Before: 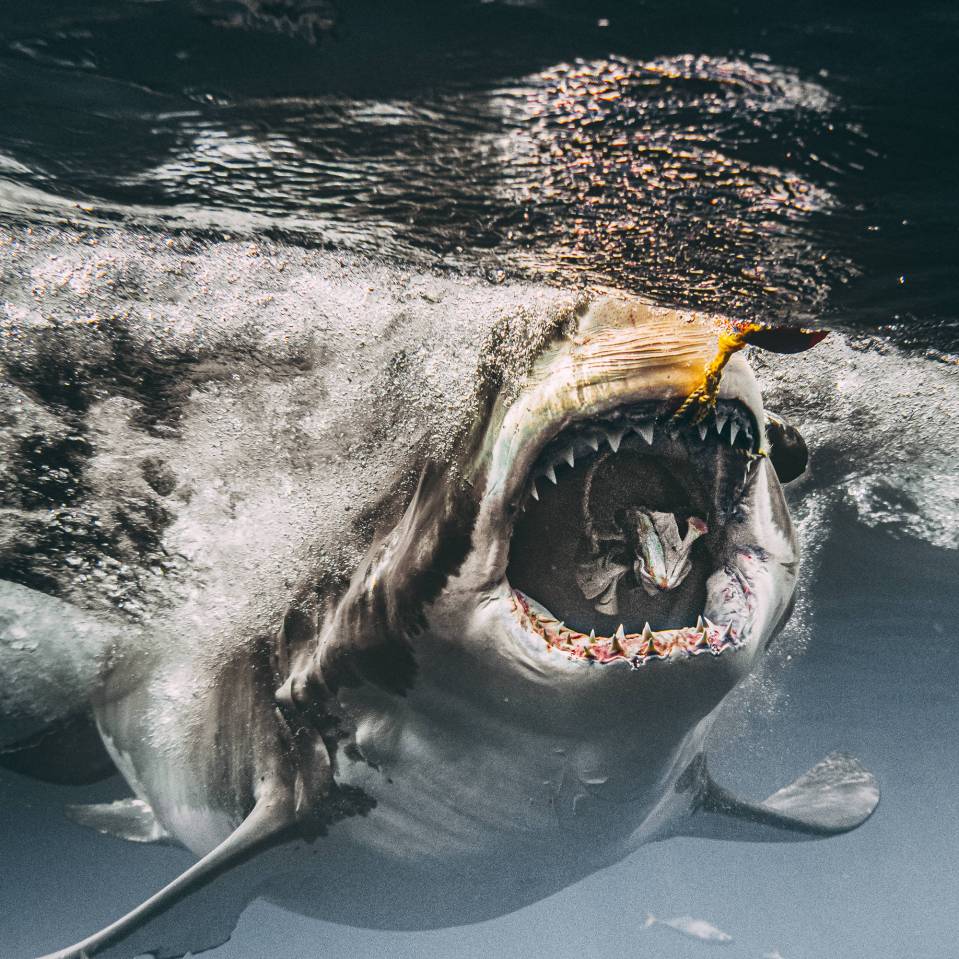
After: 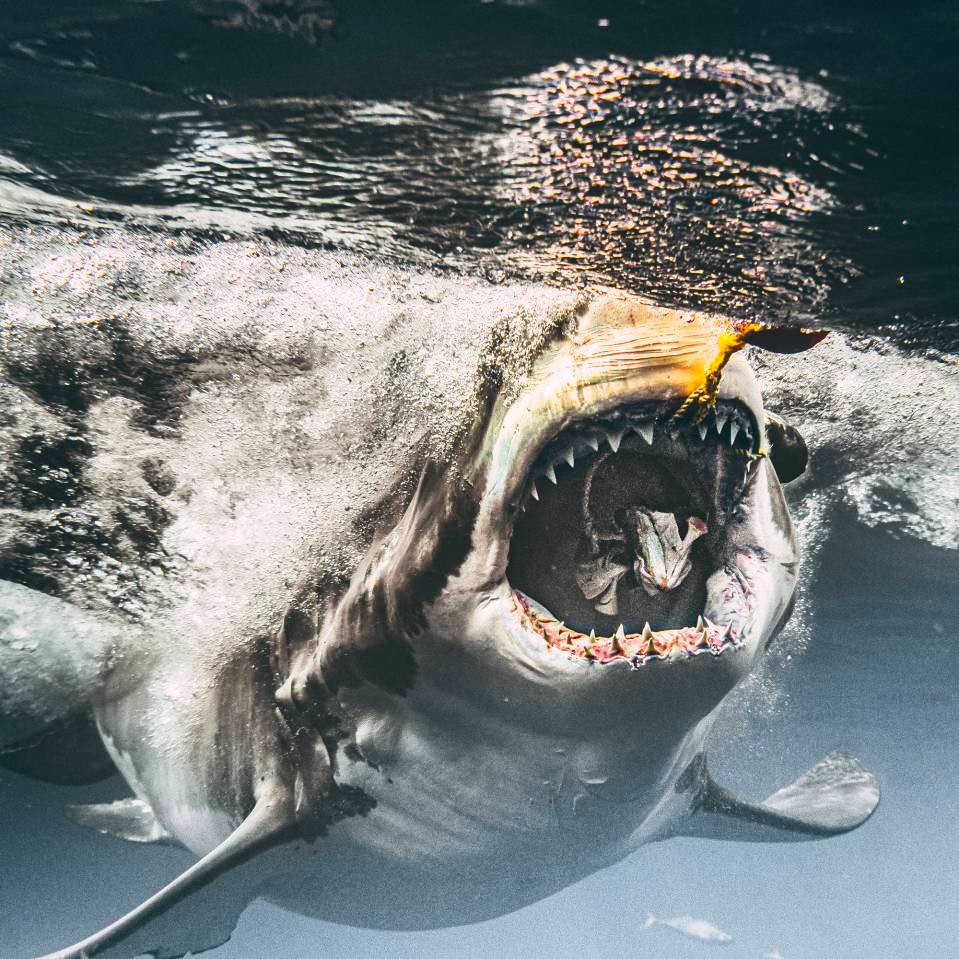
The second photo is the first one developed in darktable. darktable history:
contrast brightness saturation: contrast 0.204, brightness 0.158, saturation 0.226
